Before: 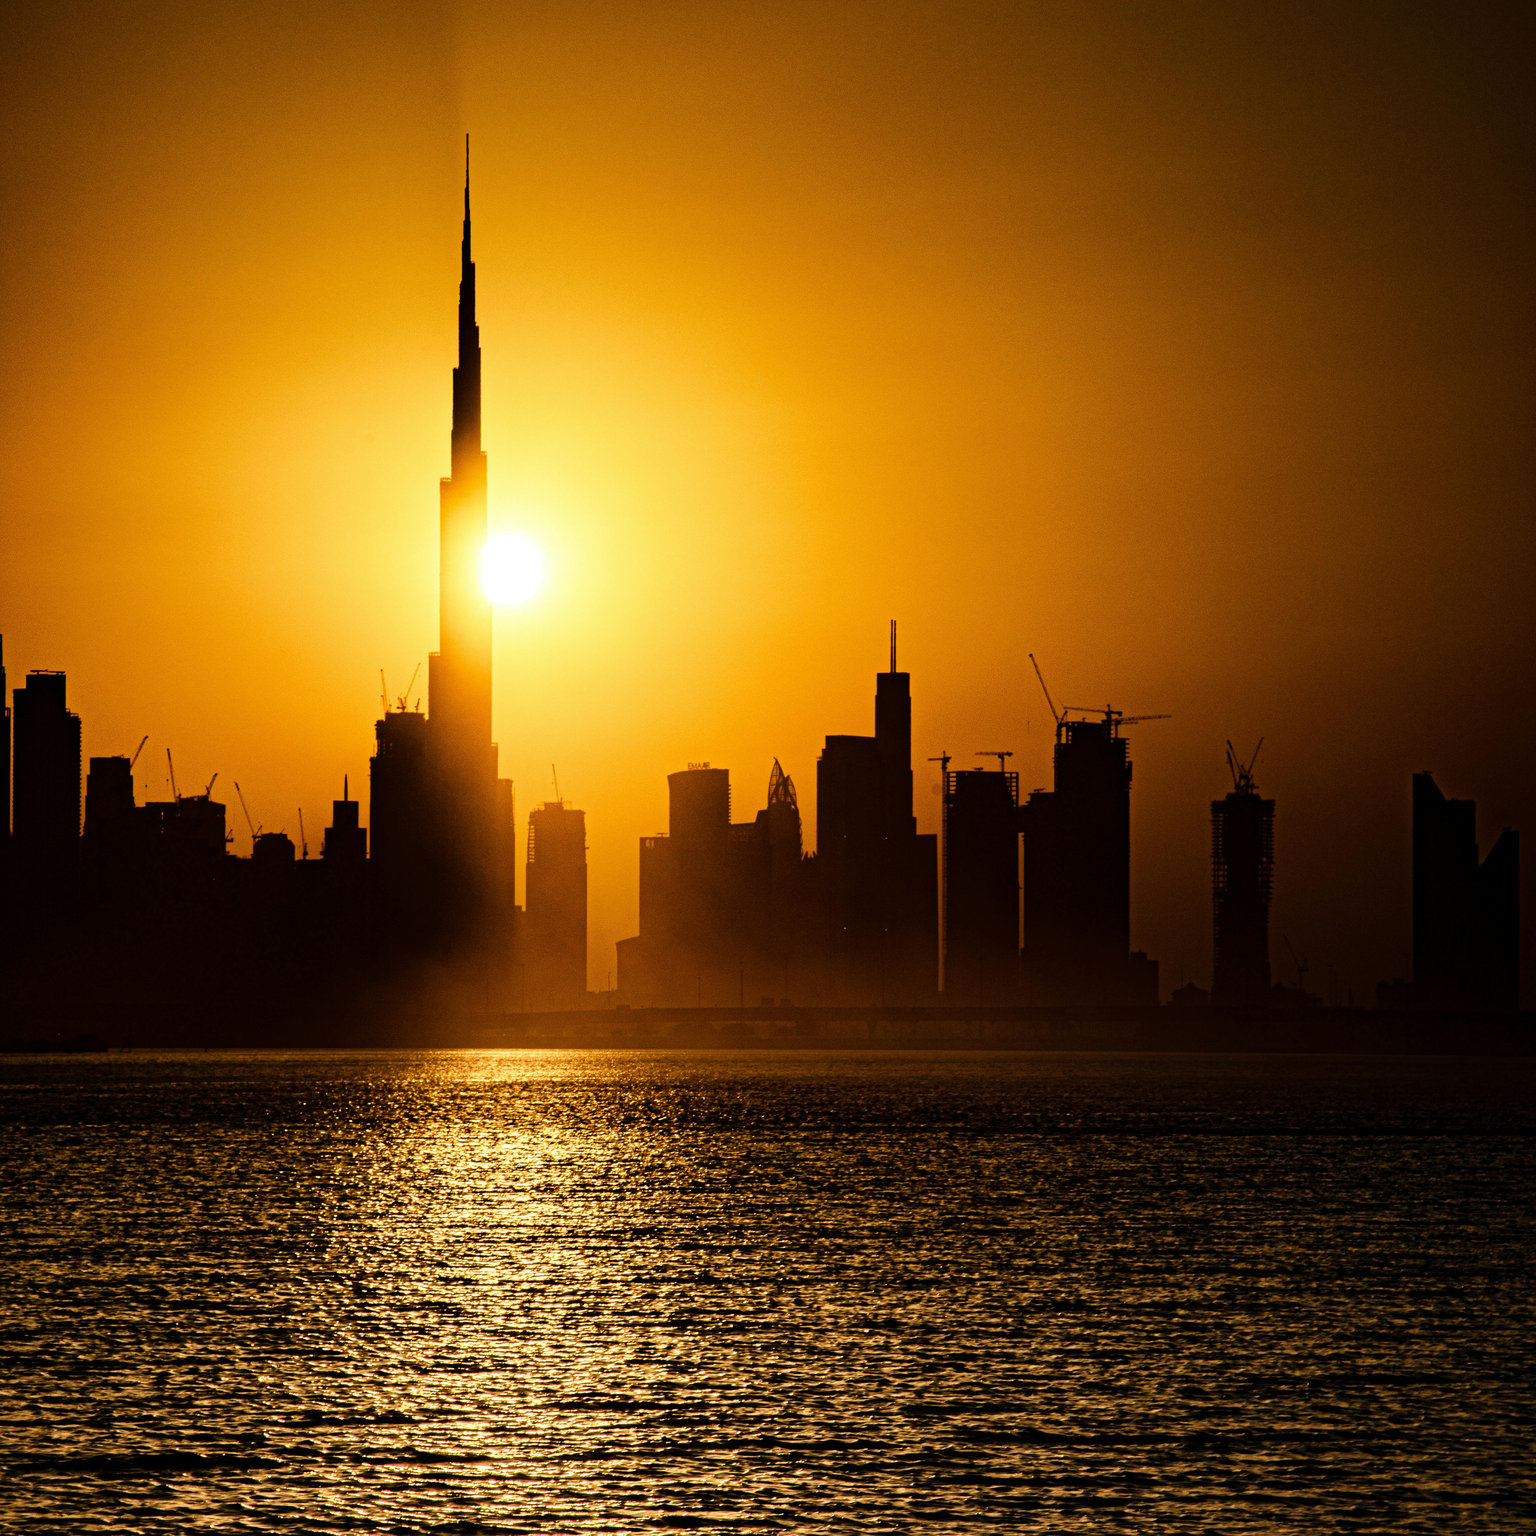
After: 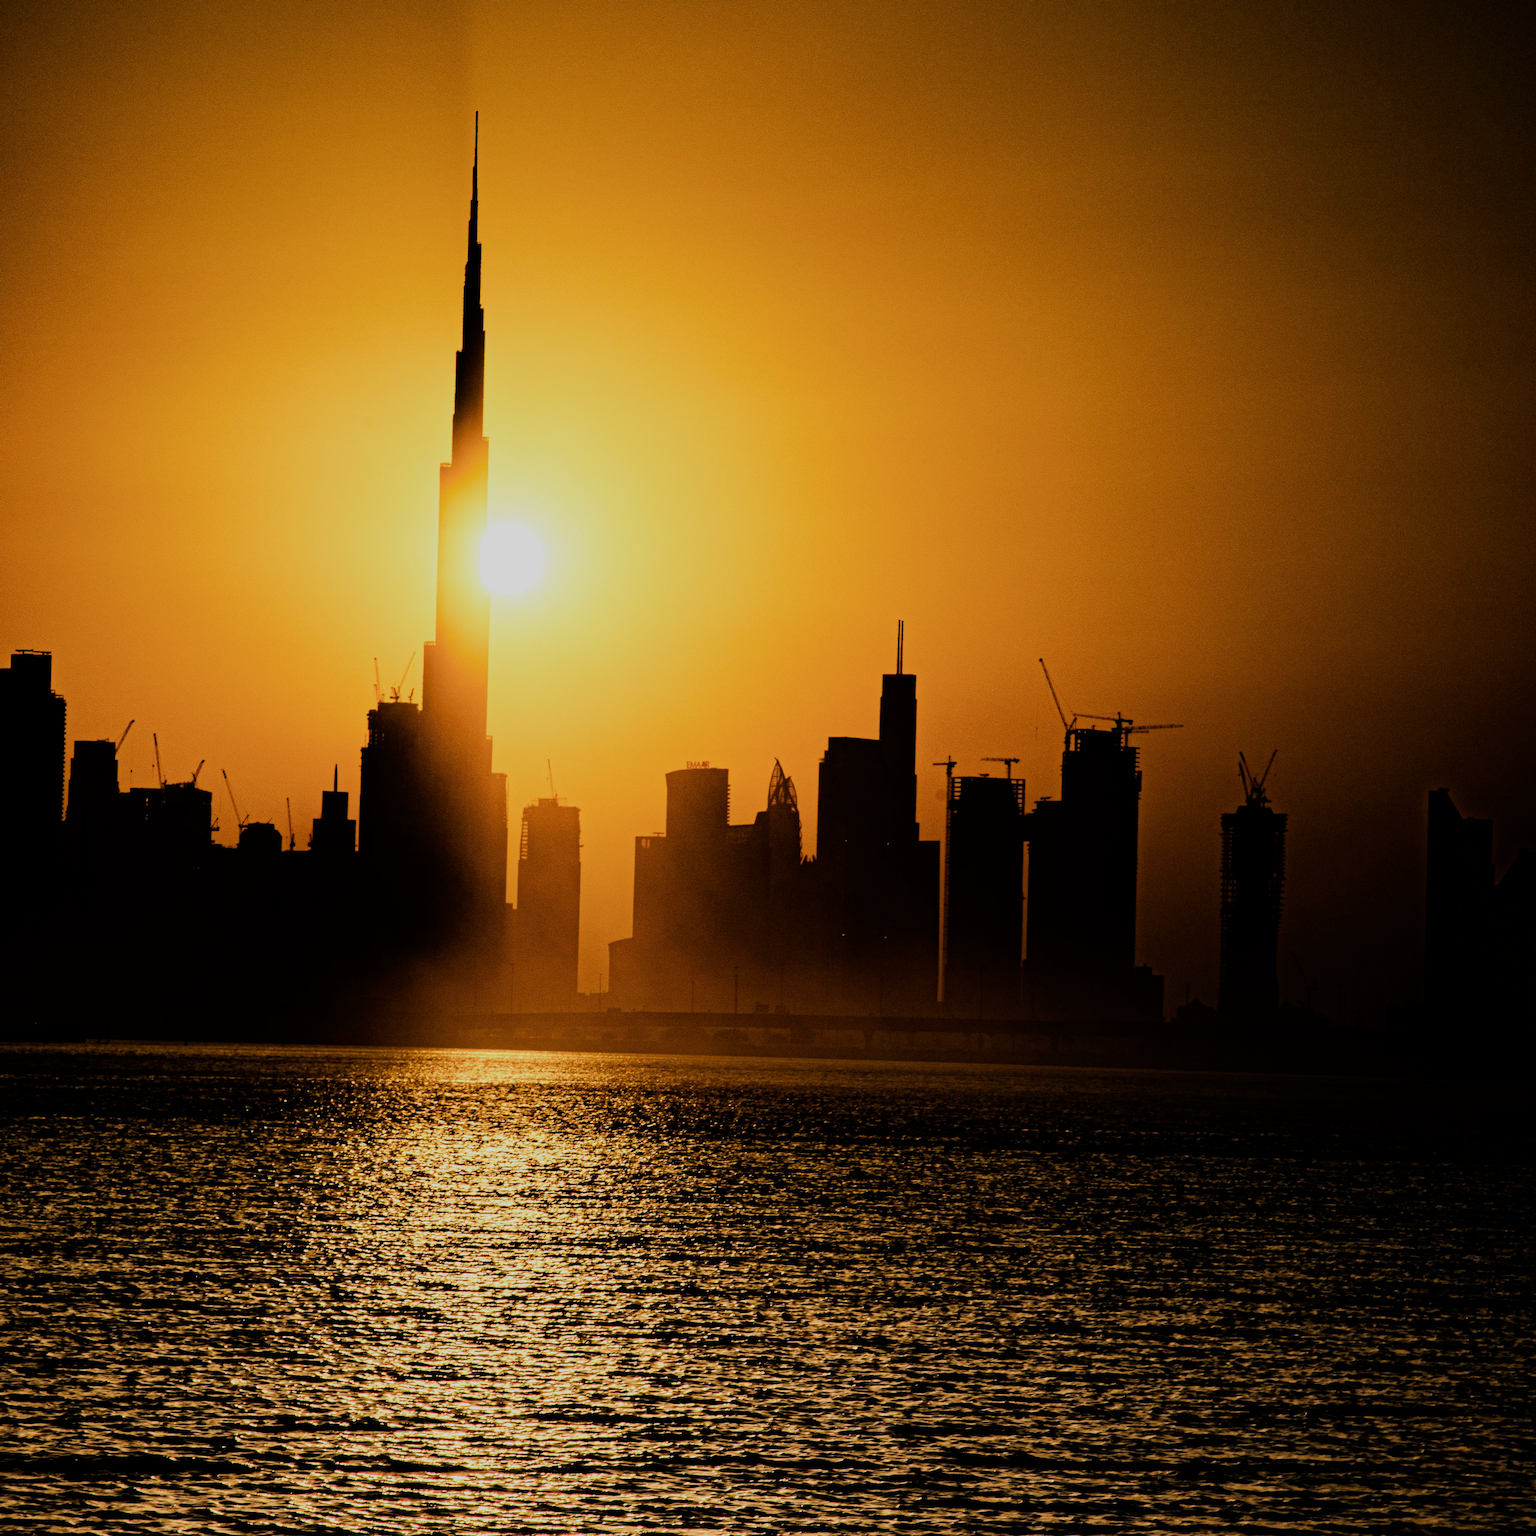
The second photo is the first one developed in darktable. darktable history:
crop and rotate: angle -1.43°
filmic rgb: black relative exposure -7.65 EV, white relative exposure 4.56 EV, hardness 3.61, iterations of high-quality reconstruction 10
